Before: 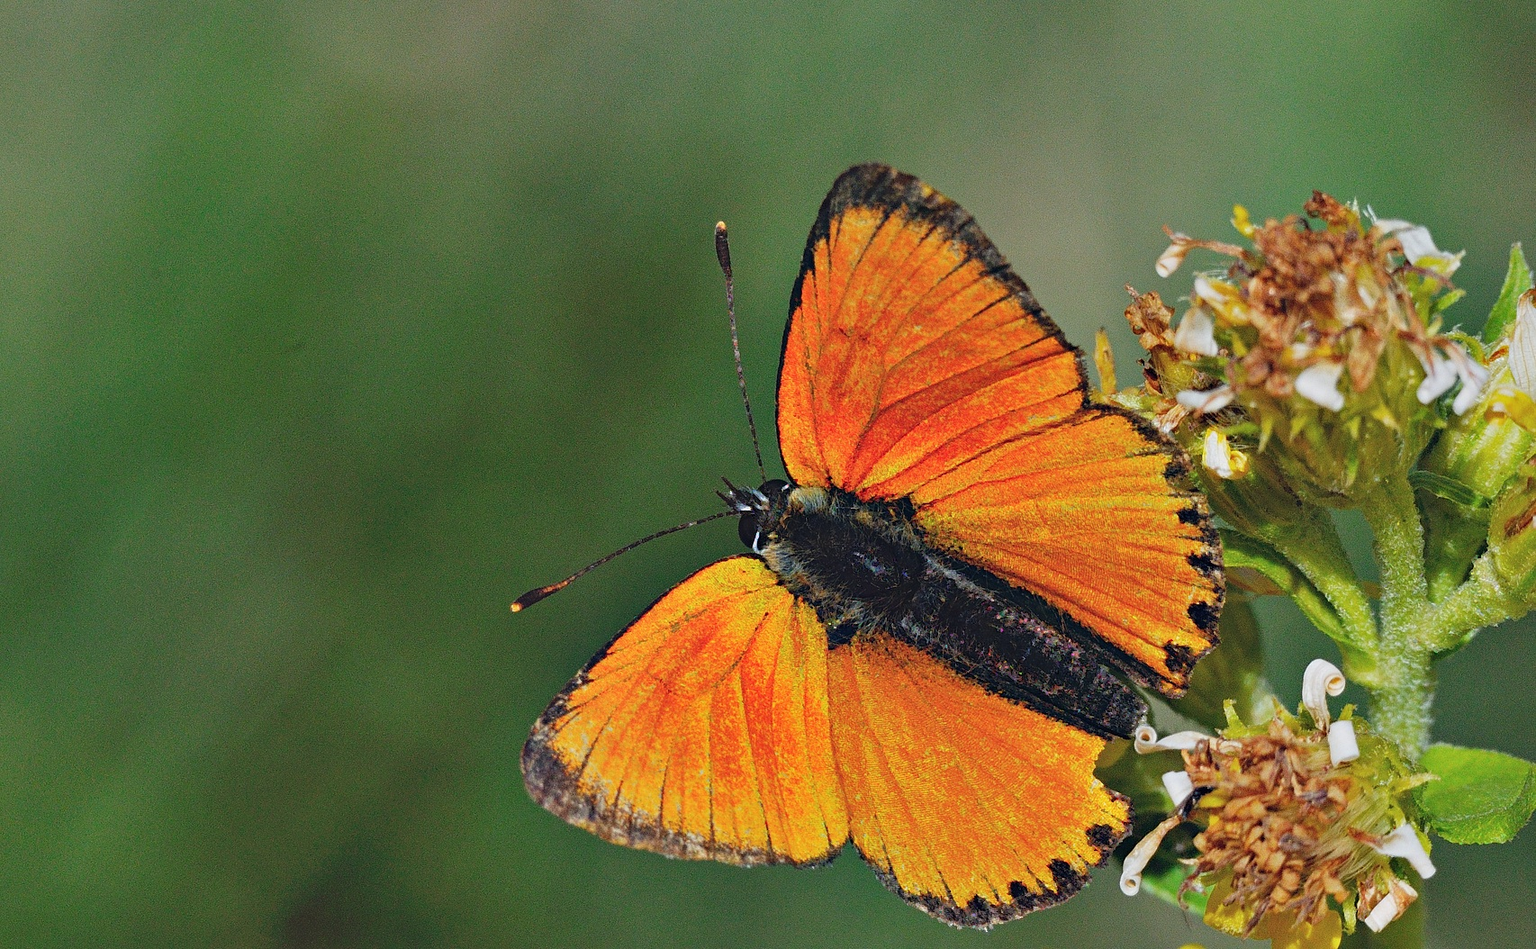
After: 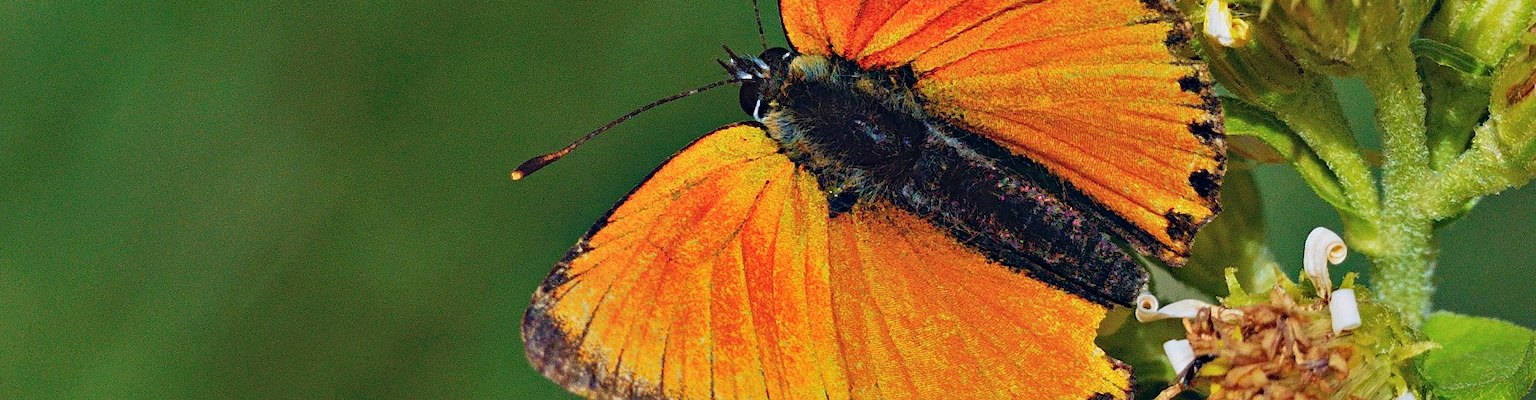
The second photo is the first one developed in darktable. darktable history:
crop: top 45.551%, bottom 12.262%
velvia: strength 45%
exposure: black level correction 0.004, exposure 0.014 EV, compensate highlight preservation false
